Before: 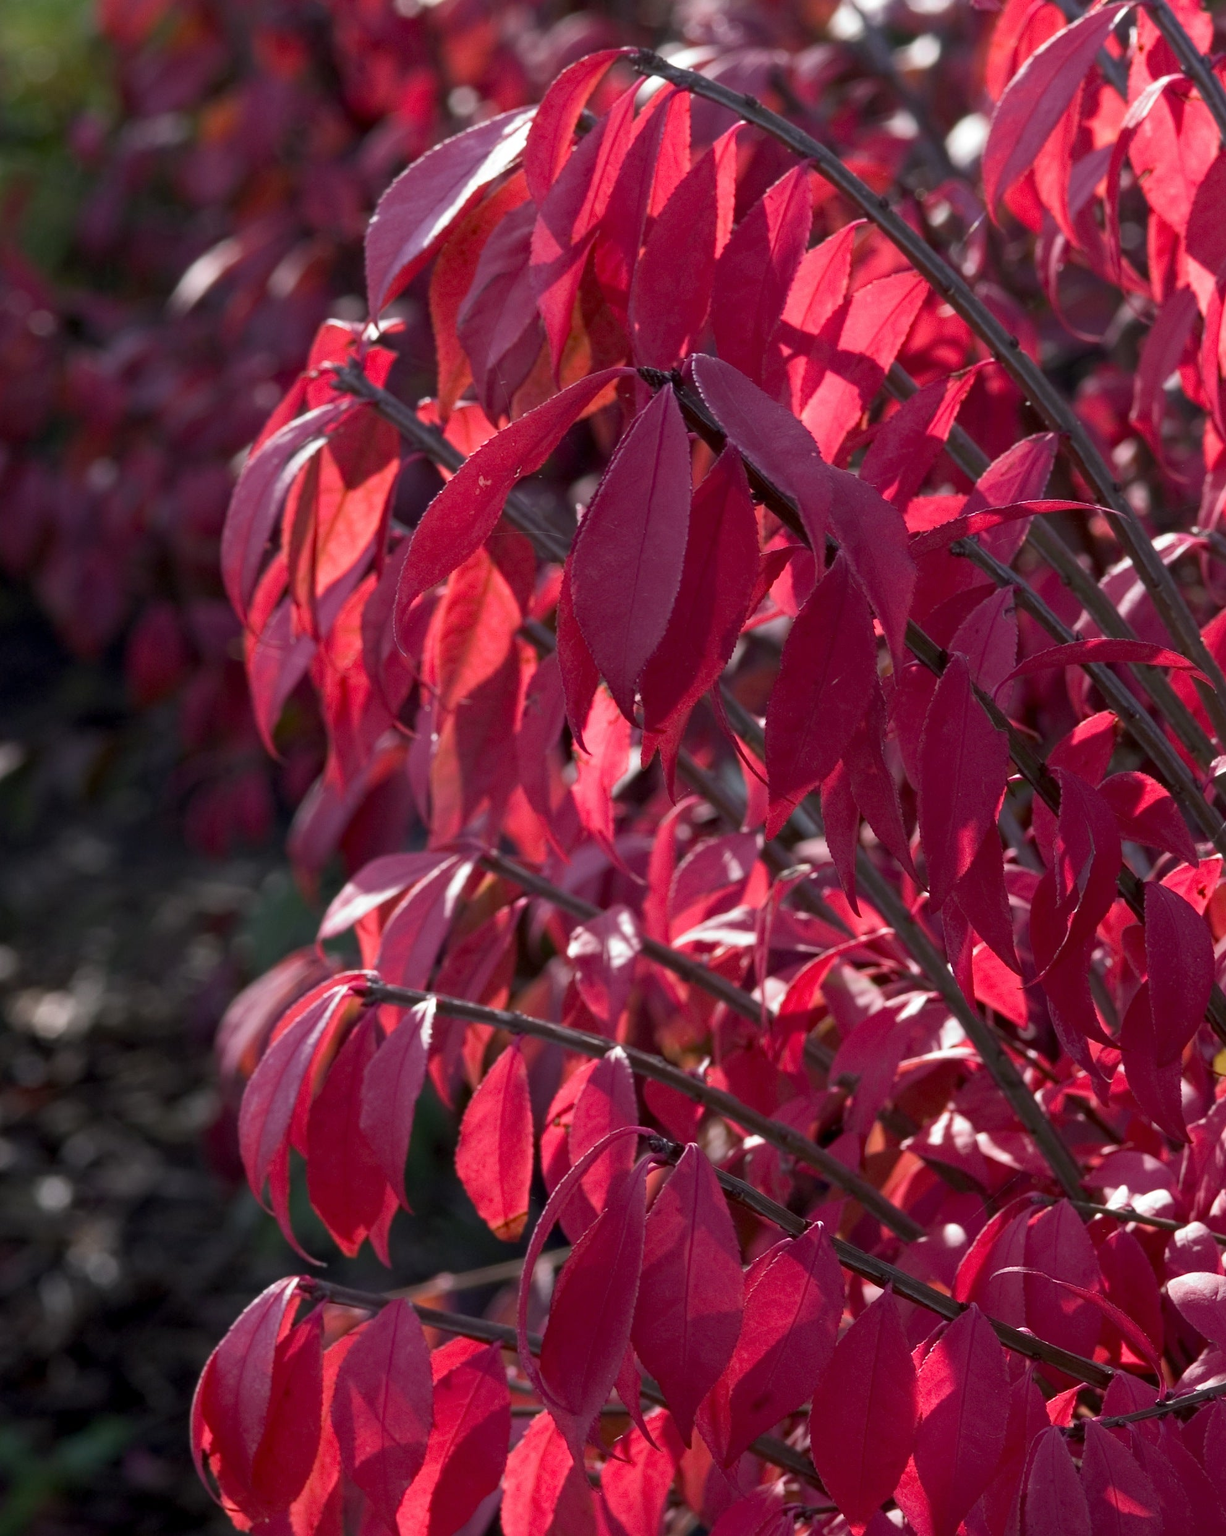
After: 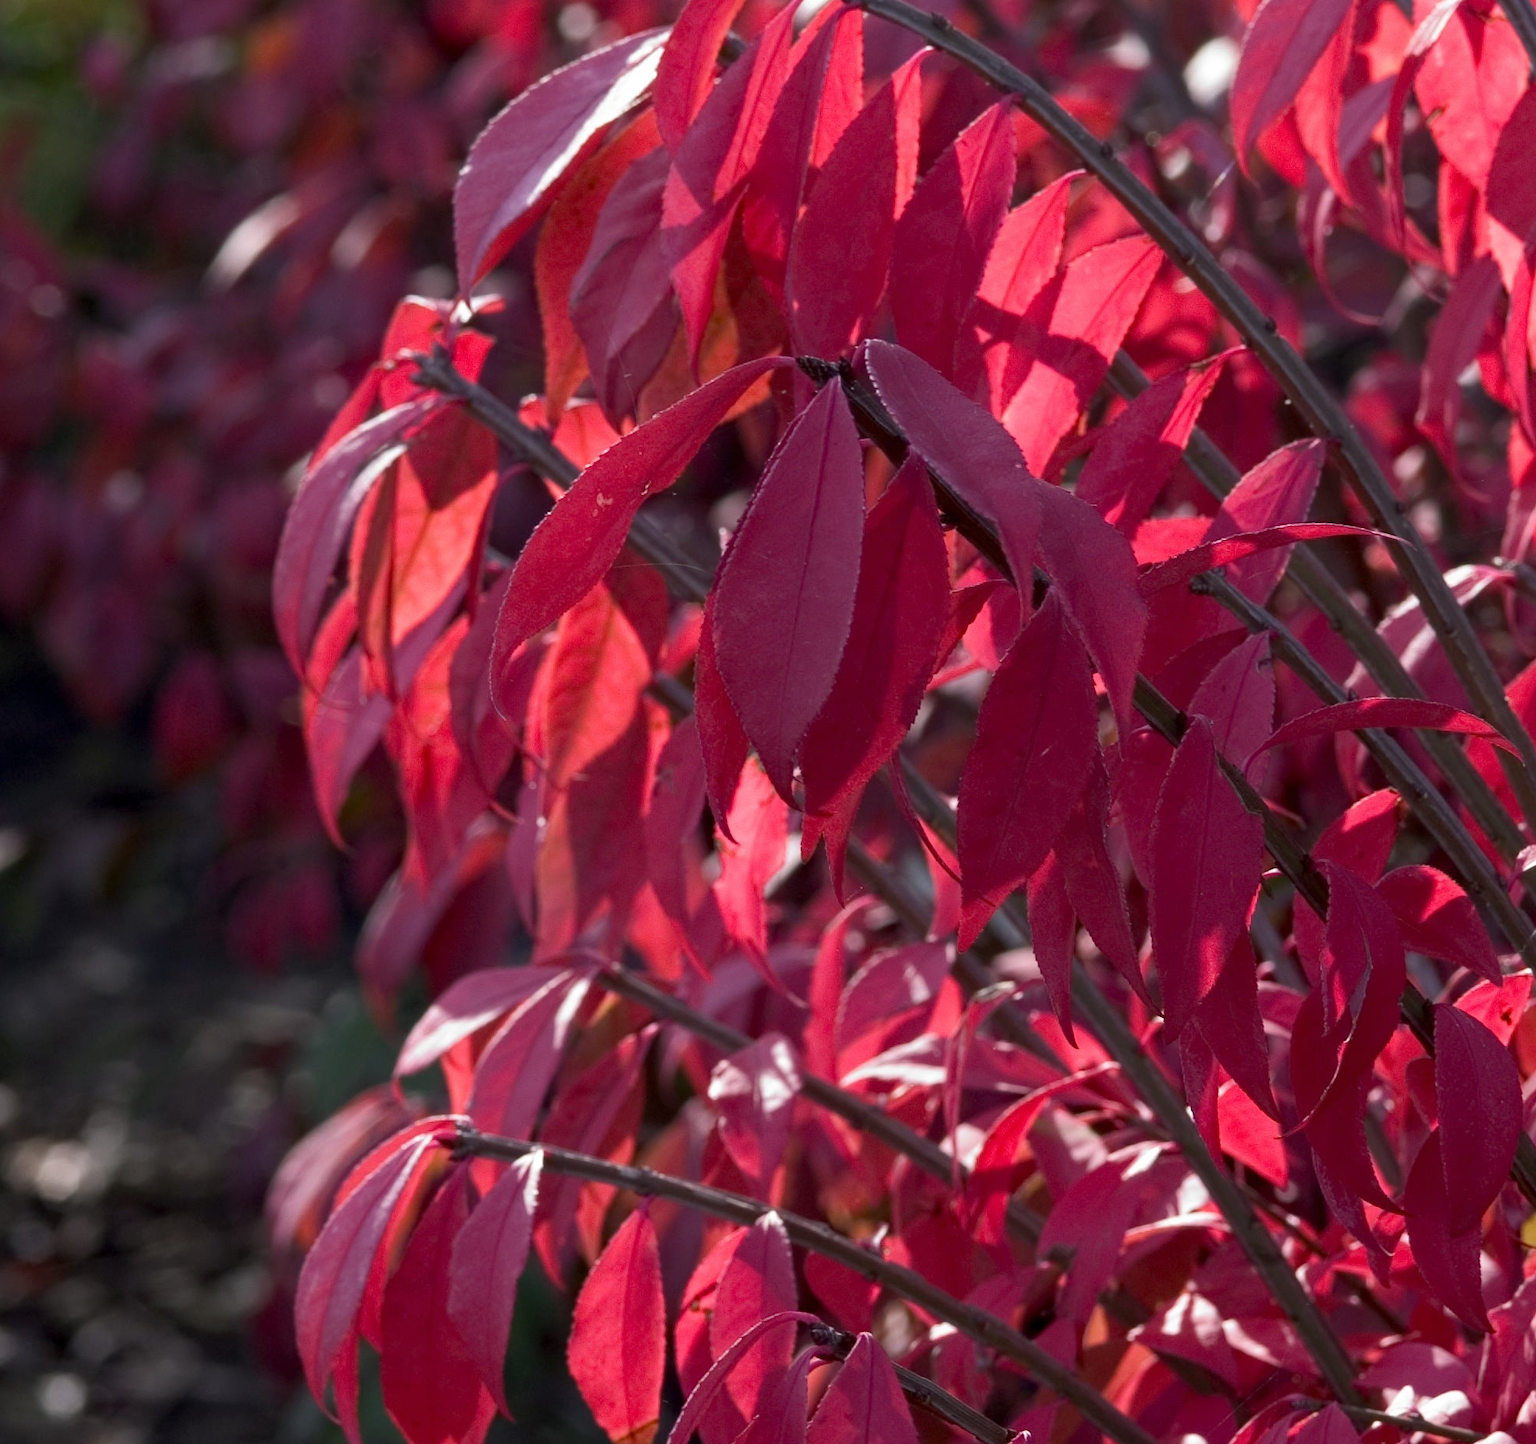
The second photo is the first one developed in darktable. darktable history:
crop: left 0.374%, top 5.509%, bottom 19.747%
base curve: curves: ch0 [(0, 0) (0.989, 0.992)], preserve colors none
